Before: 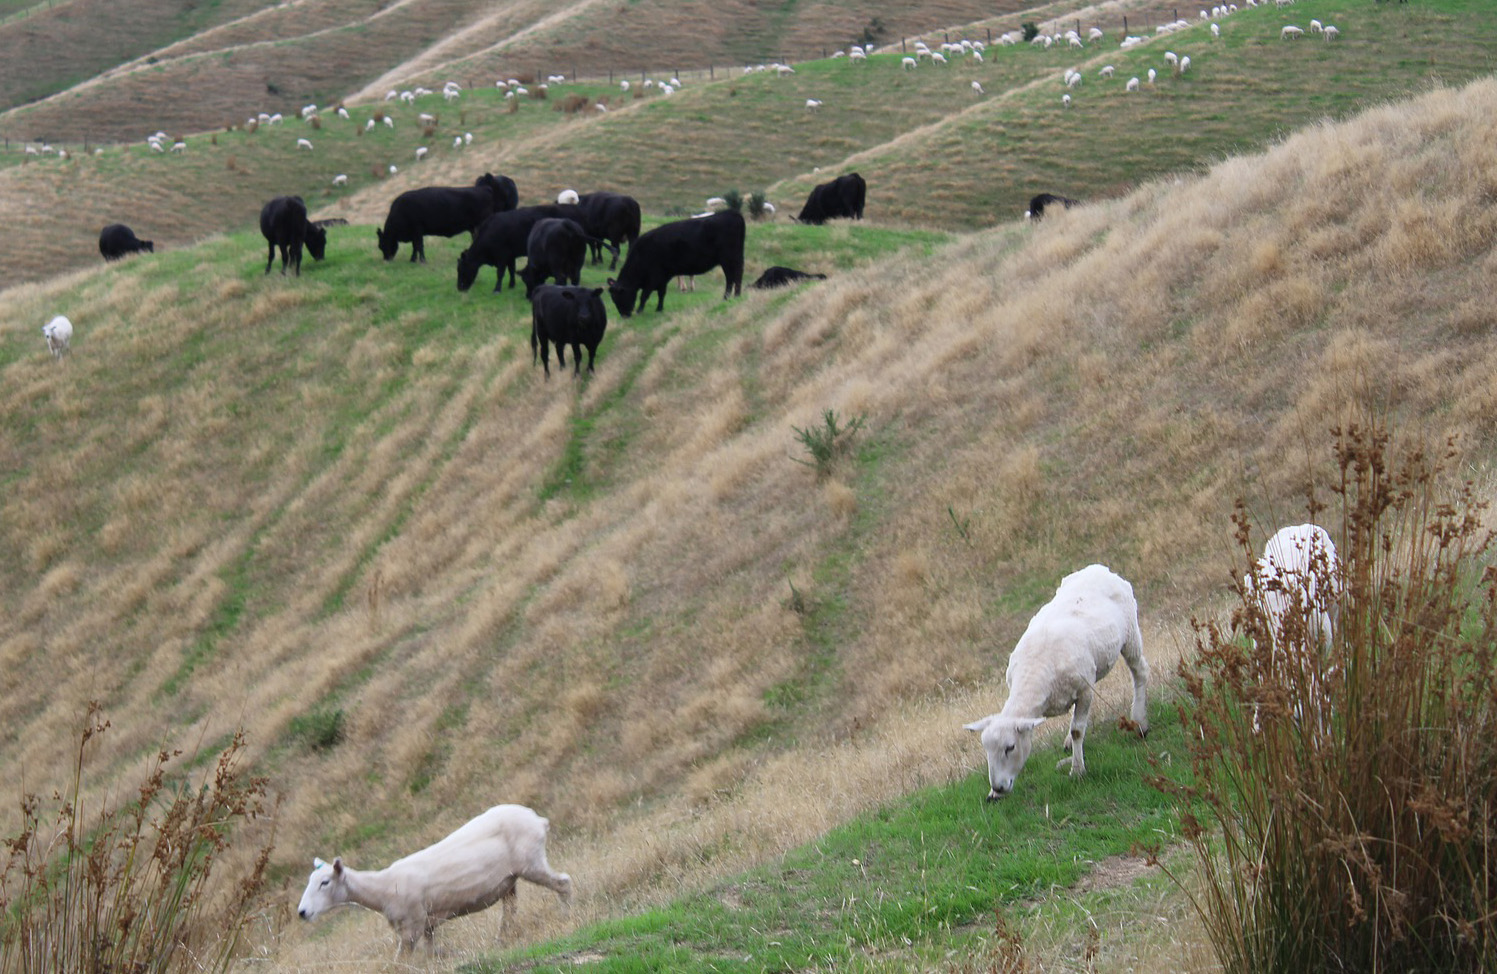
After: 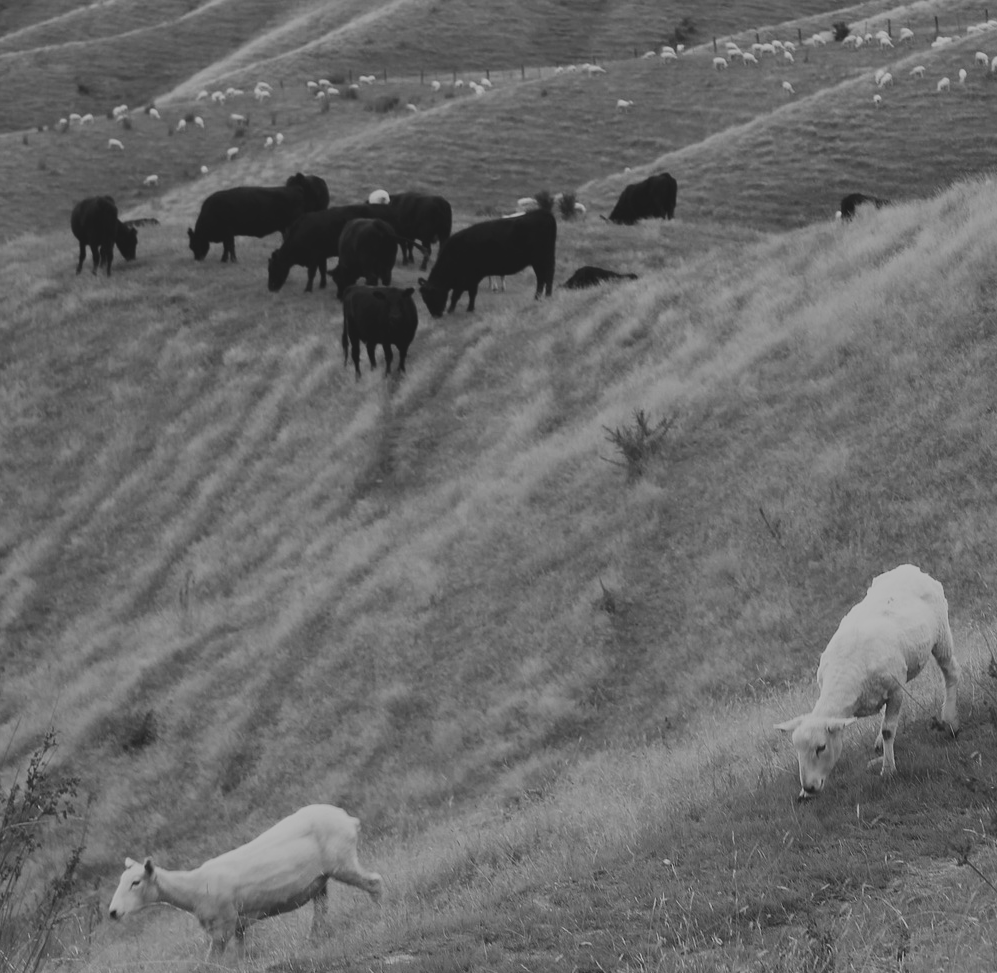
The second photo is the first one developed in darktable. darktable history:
crop and rotate: left 12.673%, right 20.66%
tone curve: curves: ch0 [(0, 0) (0.003, 0.098) (0.011, 0.099) (0.025, 0.103) (0.044, 0.114) (0.069, 0.13) (0.1, 0.142) (0.136, 0.161) (0.177, 0.189) (0.224, 0.224) (0.277, 0.266) (0.335, 0.32) (0.399, 0.38) (0.468, 0.45) (0.543, 0.522) (0.623, 0.598) (0.709, 0.669) (0.801, 0.731) (0.898, 0.786) (1, 1)], preserve colors none
exposure: exposure -0.492 EV, compensate highlight preservation false
monochrome: on, module defaults
